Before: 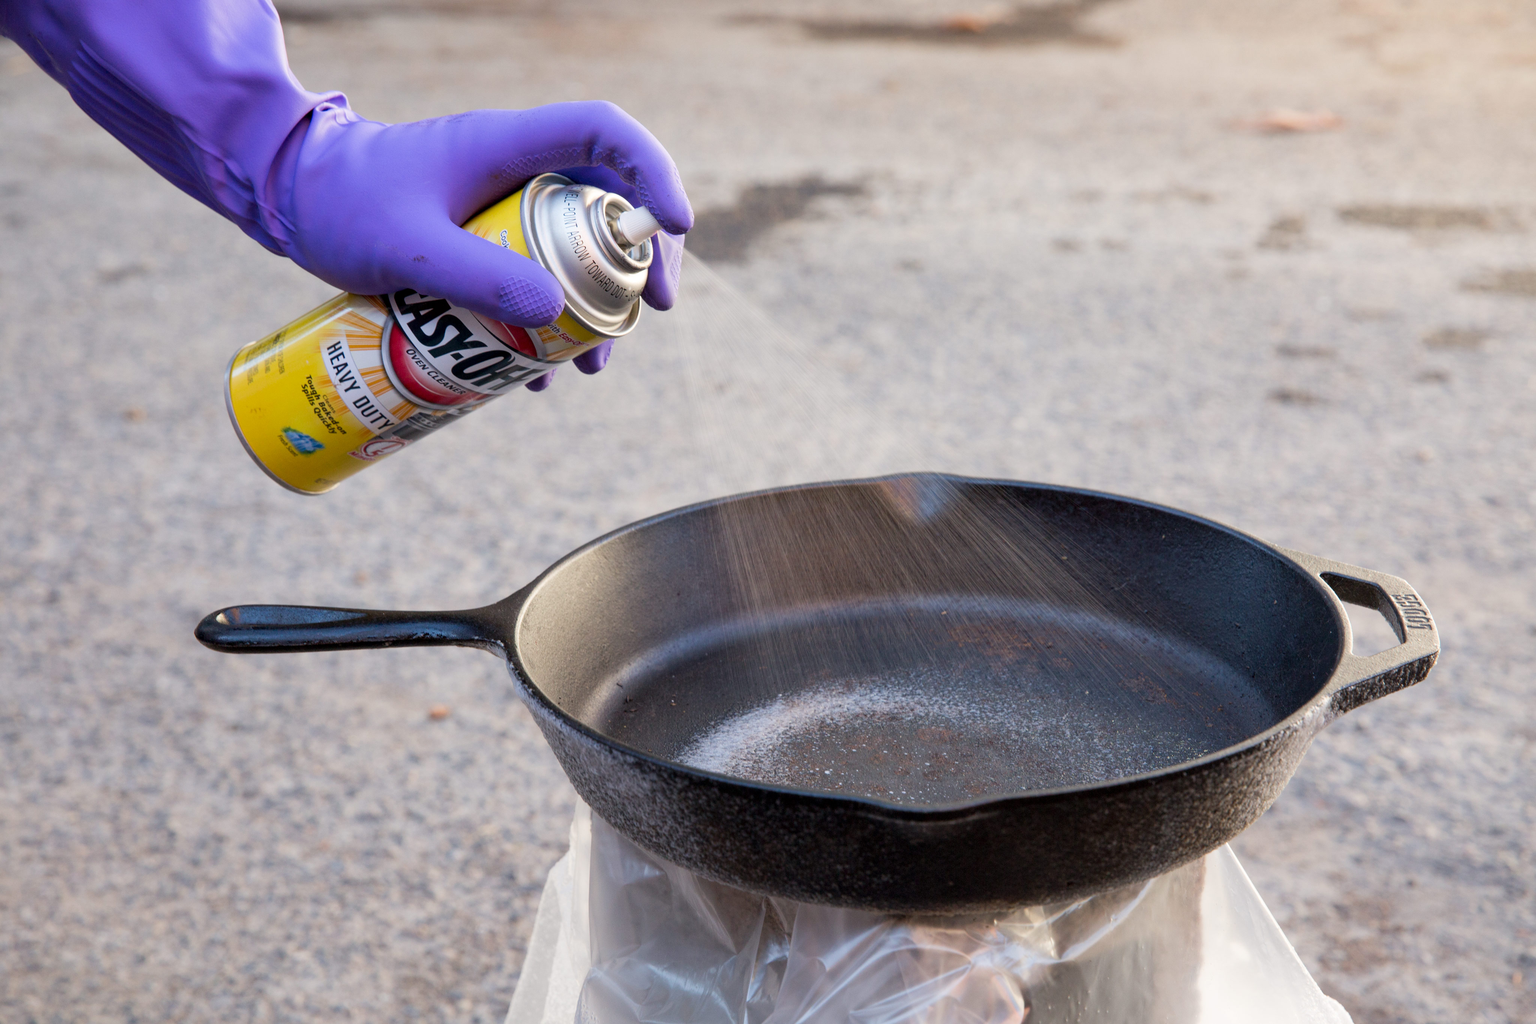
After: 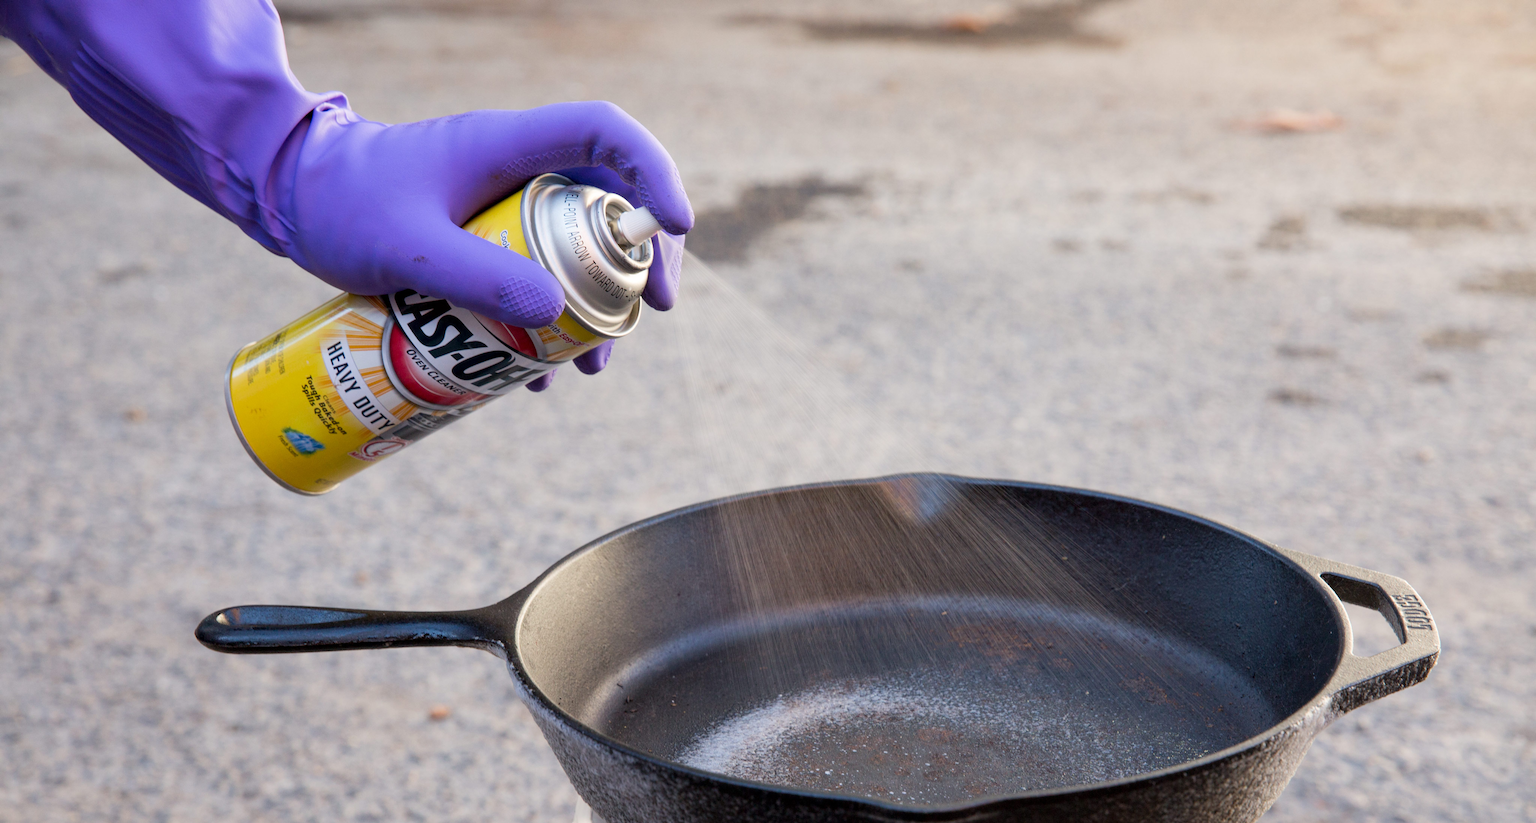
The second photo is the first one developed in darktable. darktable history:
crop: bottom 19.538%
